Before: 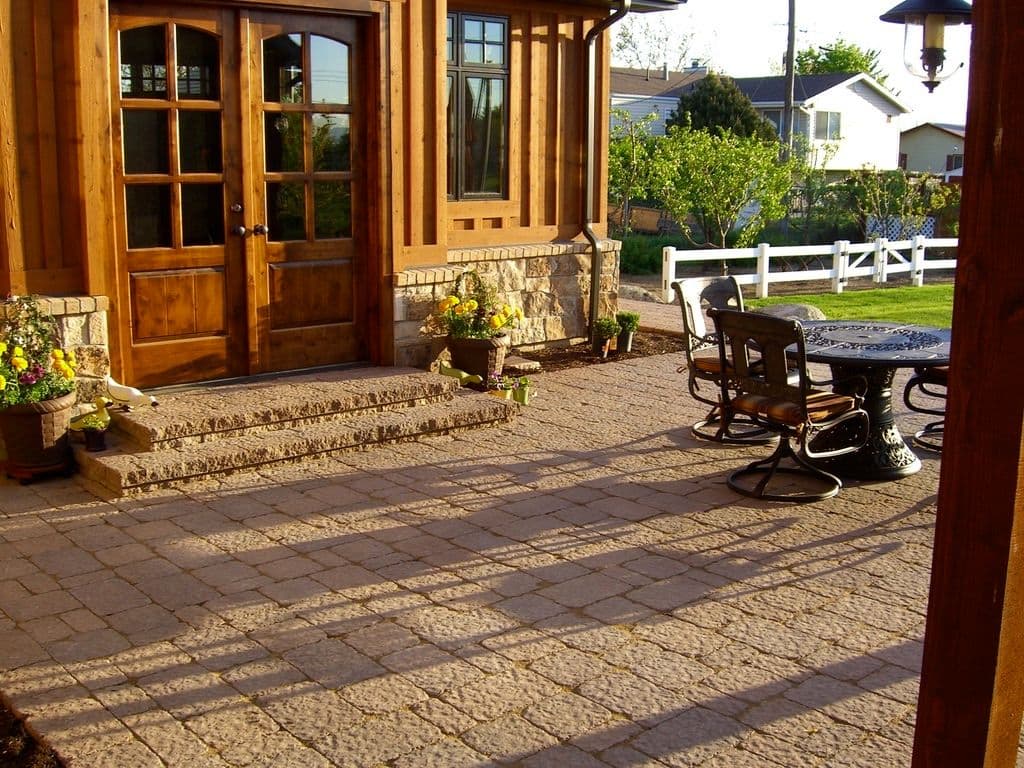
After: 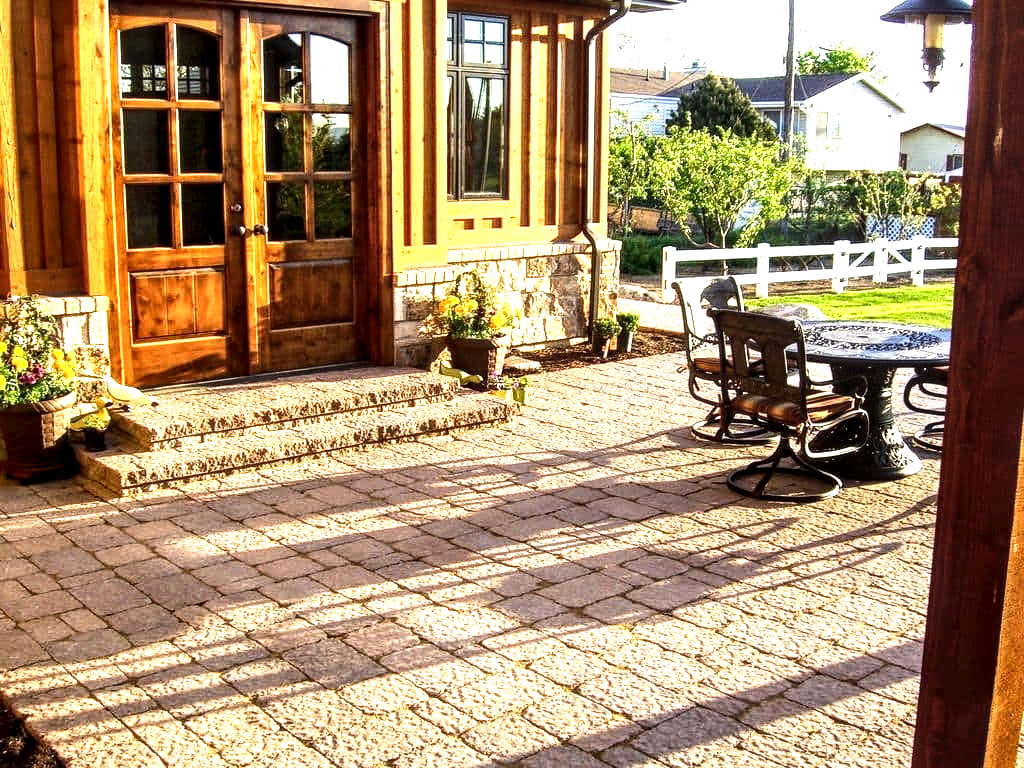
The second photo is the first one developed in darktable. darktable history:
exposure: black level correction 0, exposure 0.95 EV, compensate highlight preservation false
tone equalizer: -8 EV -0.768 EV, -7 EV -0.673 EV, -6 EV -0.57 EV, -5 EV -0.42 EV, -3 EV 0.387 EV, -2 EV 0.6 EV, -1 EV 0.682 EV, +0 EV 0.754 EV, edges refinement/feathering 500, mask exposure compensation -1.57 EV, preserve details no
local contrast: highlights 77%, shadows 56%, detail 174%, midtone range 0.426
